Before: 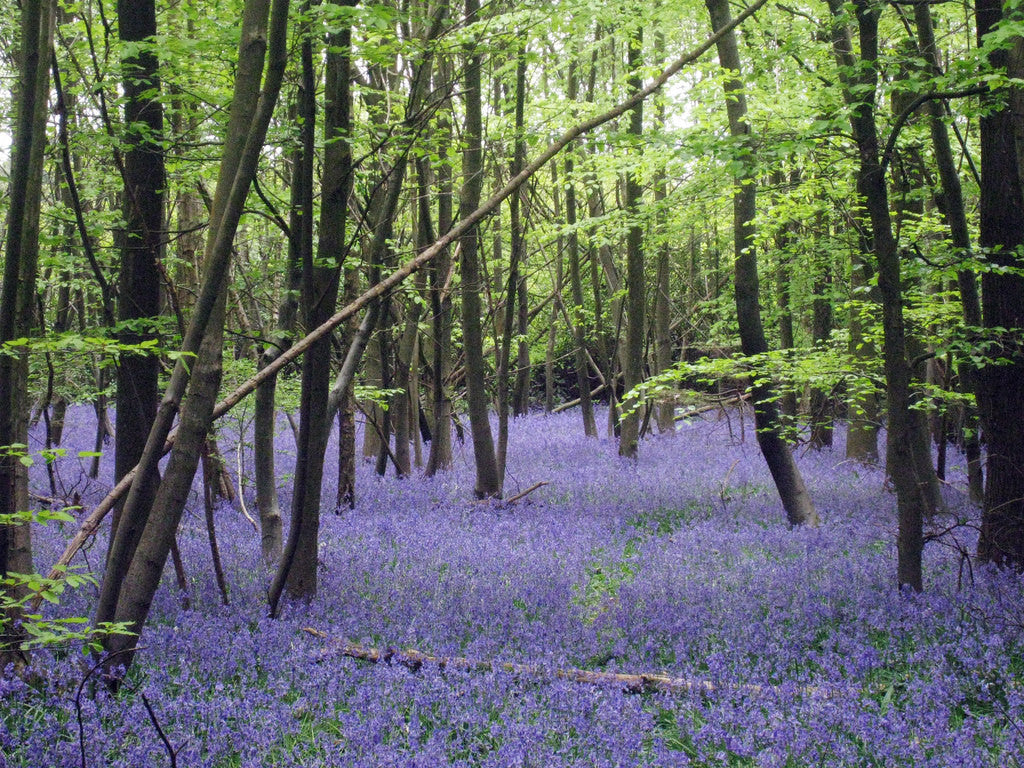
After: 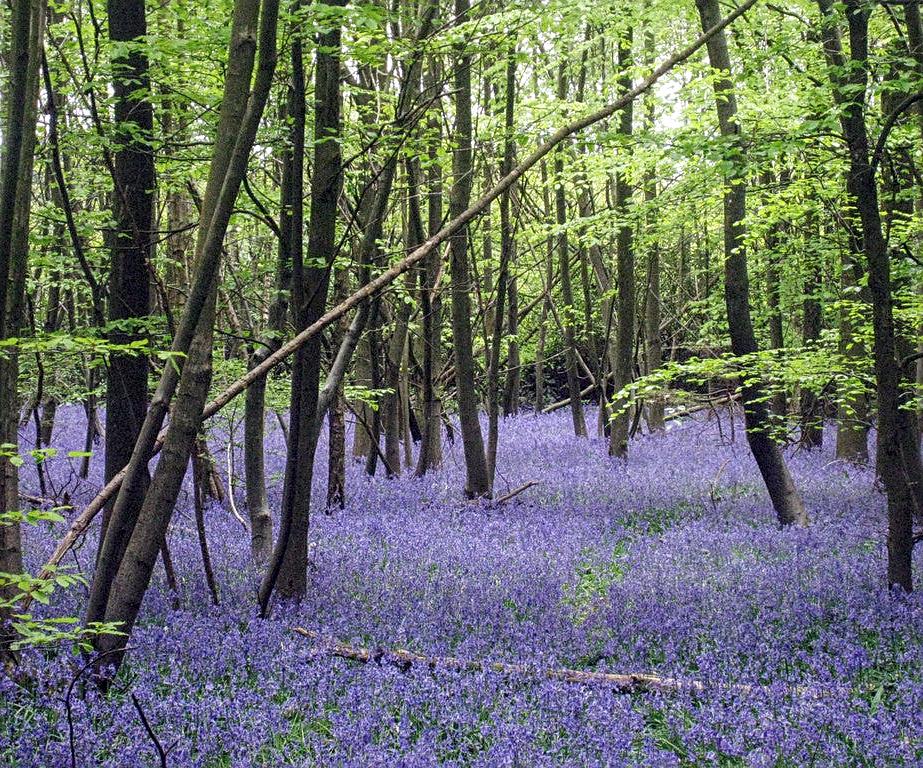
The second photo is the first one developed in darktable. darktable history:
local contrast: detail 130%
crop and rotate: left 1.01%, right 8.772%
sharpen: on, module defaults
